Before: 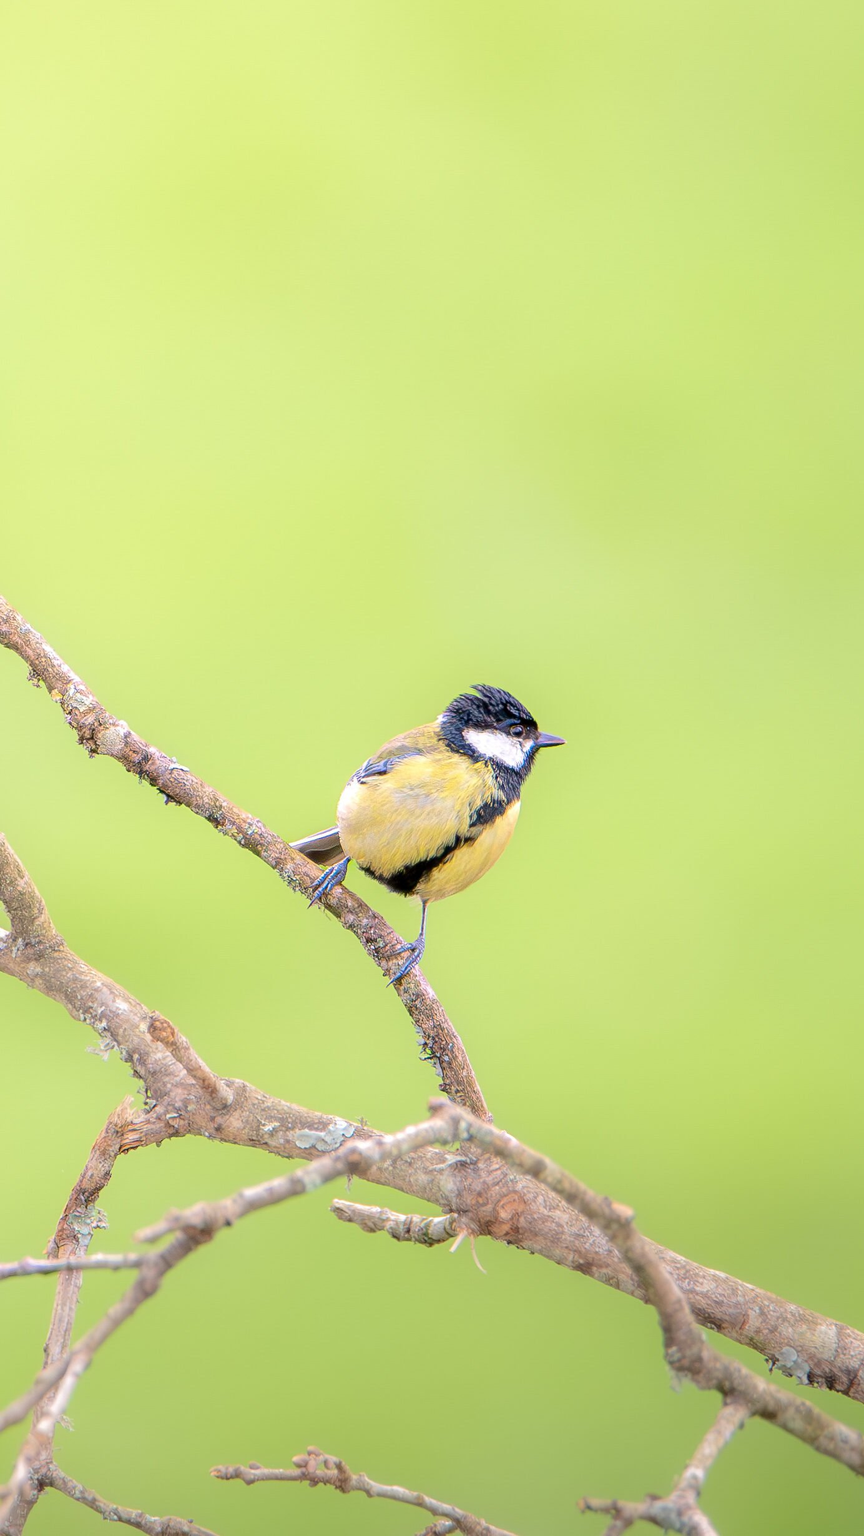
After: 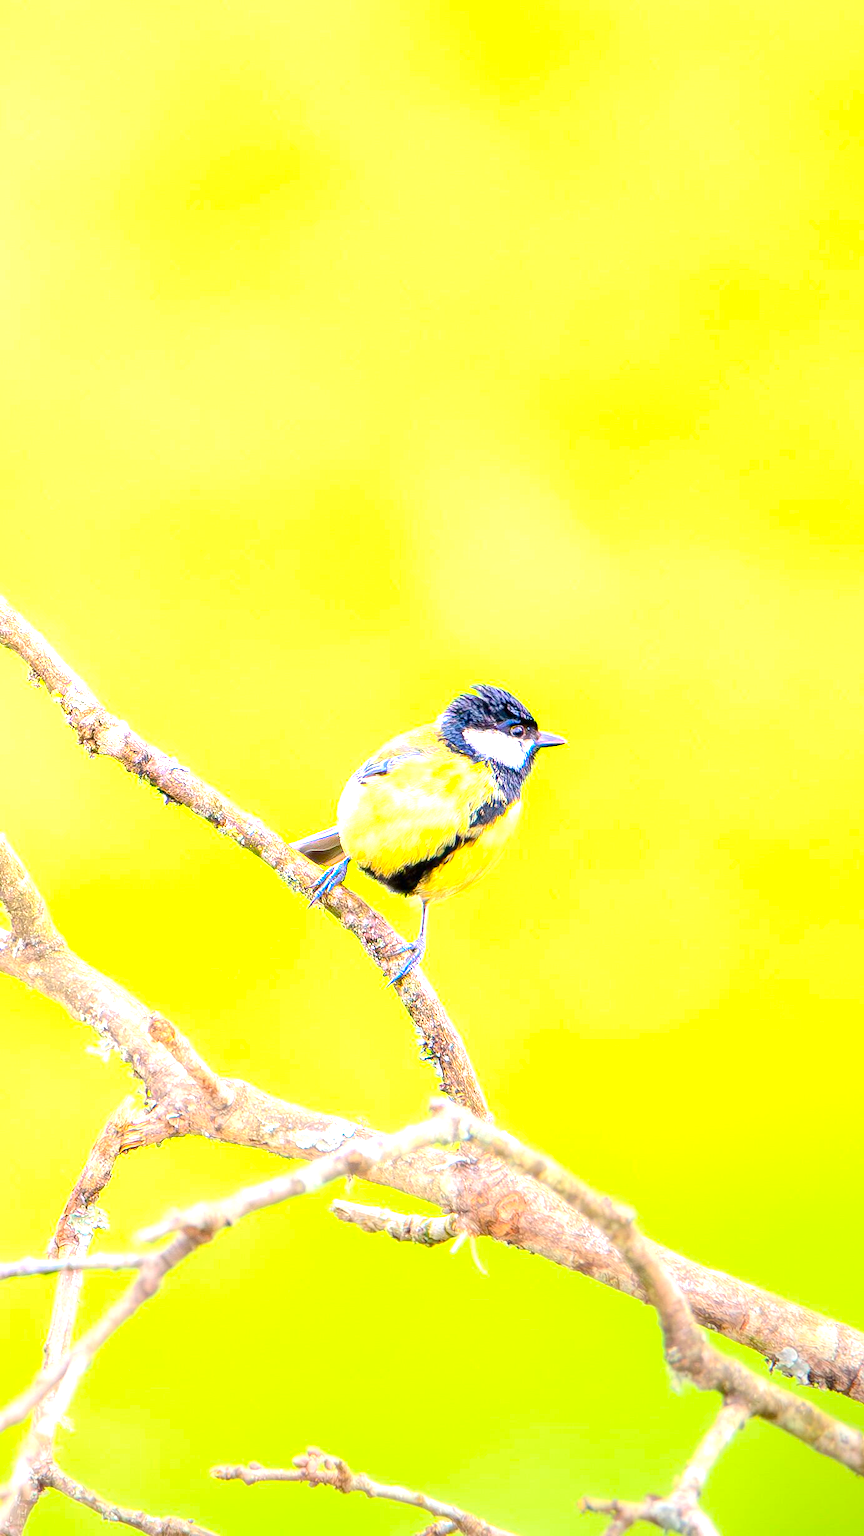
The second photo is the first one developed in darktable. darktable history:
color balance rgb: linear chroma grading › global chroma 15%, perceptual saturation grading › global saturation 30%
exposure: black level correction 0, exposure 1.173 EV, compensate exposure bias true, compensate highlight preservation false
